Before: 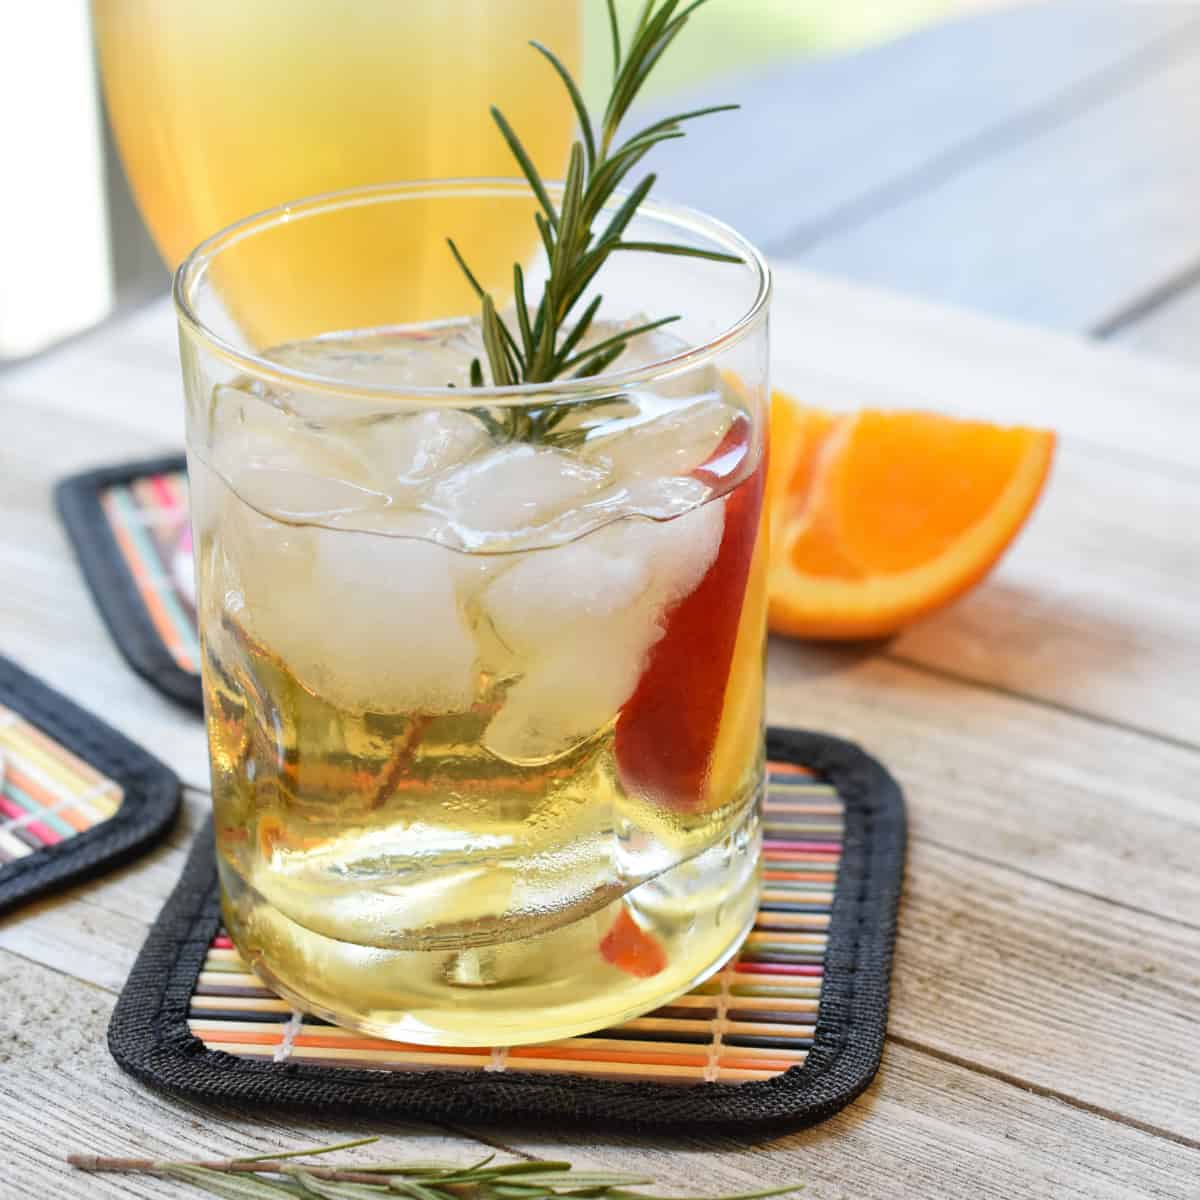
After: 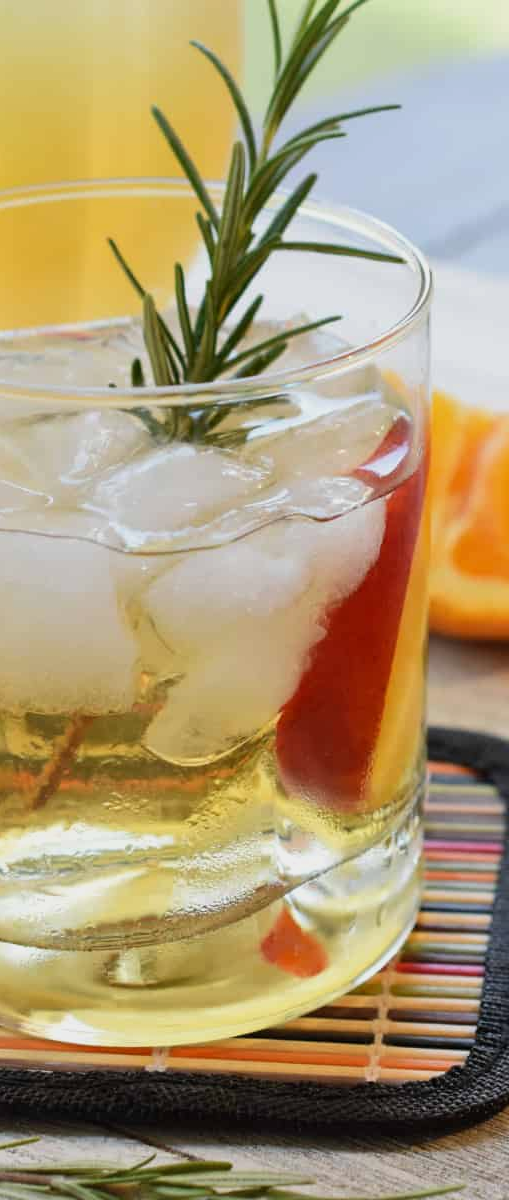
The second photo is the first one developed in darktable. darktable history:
crop: left 28.294%, right 29.212%
exposure: exposure -0.243 EV, compensate highlight preservation false
